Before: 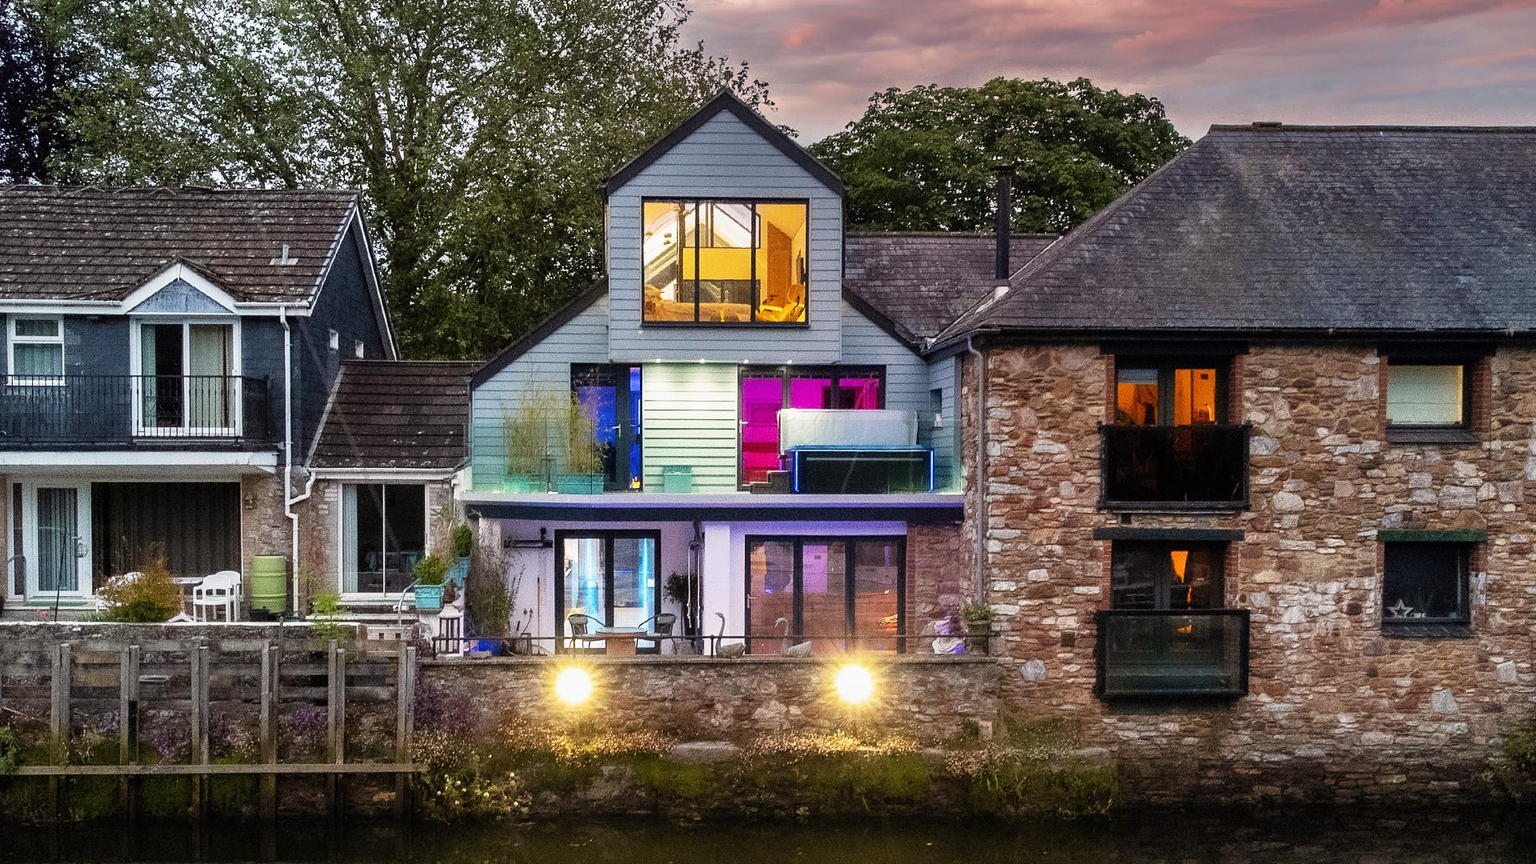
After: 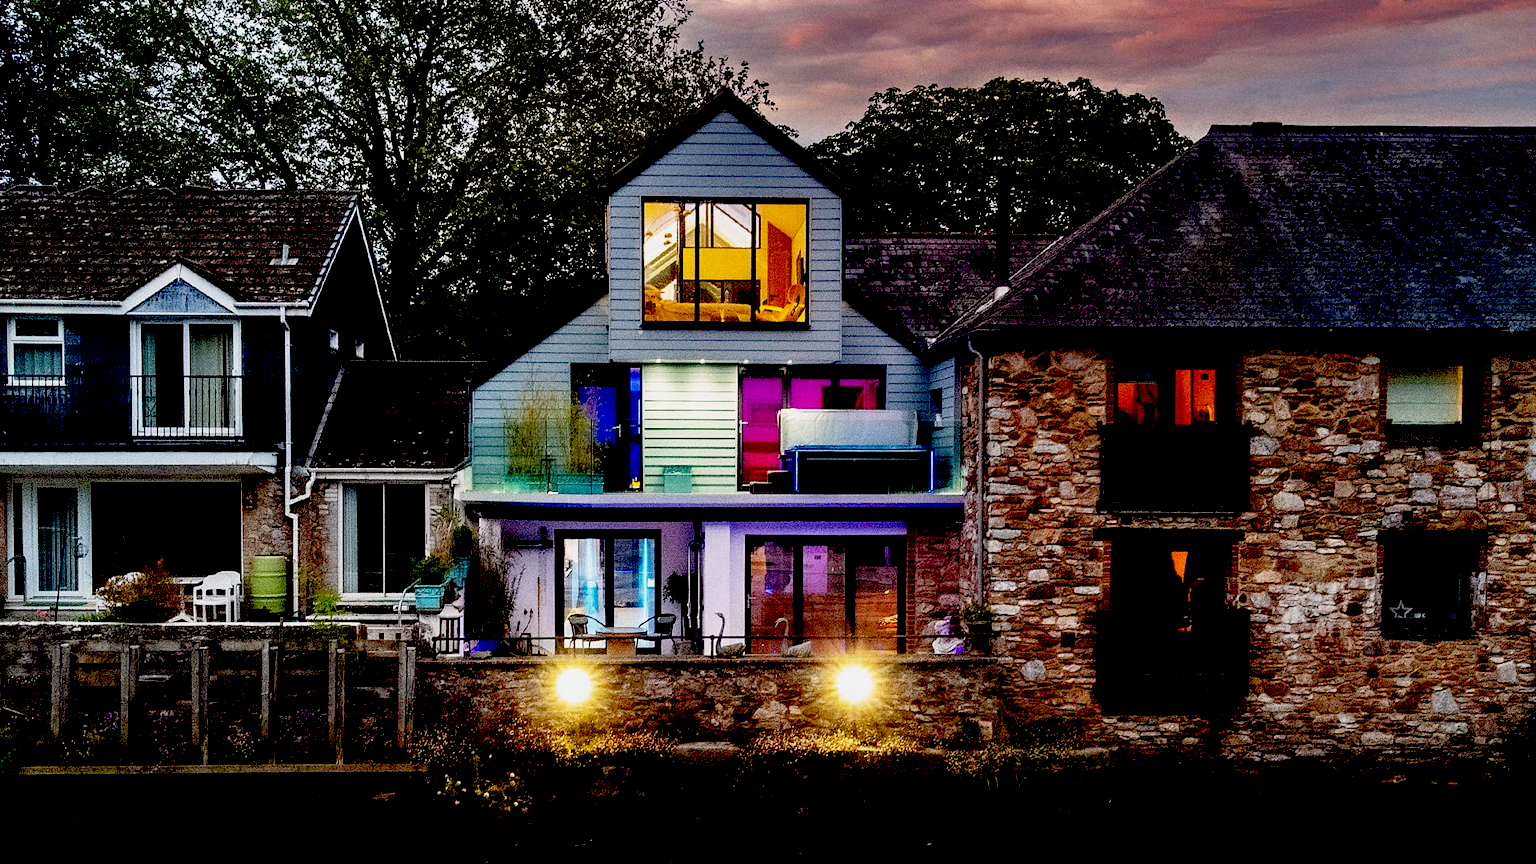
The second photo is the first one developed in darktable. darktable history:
exposure: black level correction 0.1, exposure -0.092 EV, compensate highlight preservation false
grain: on, module defaults
